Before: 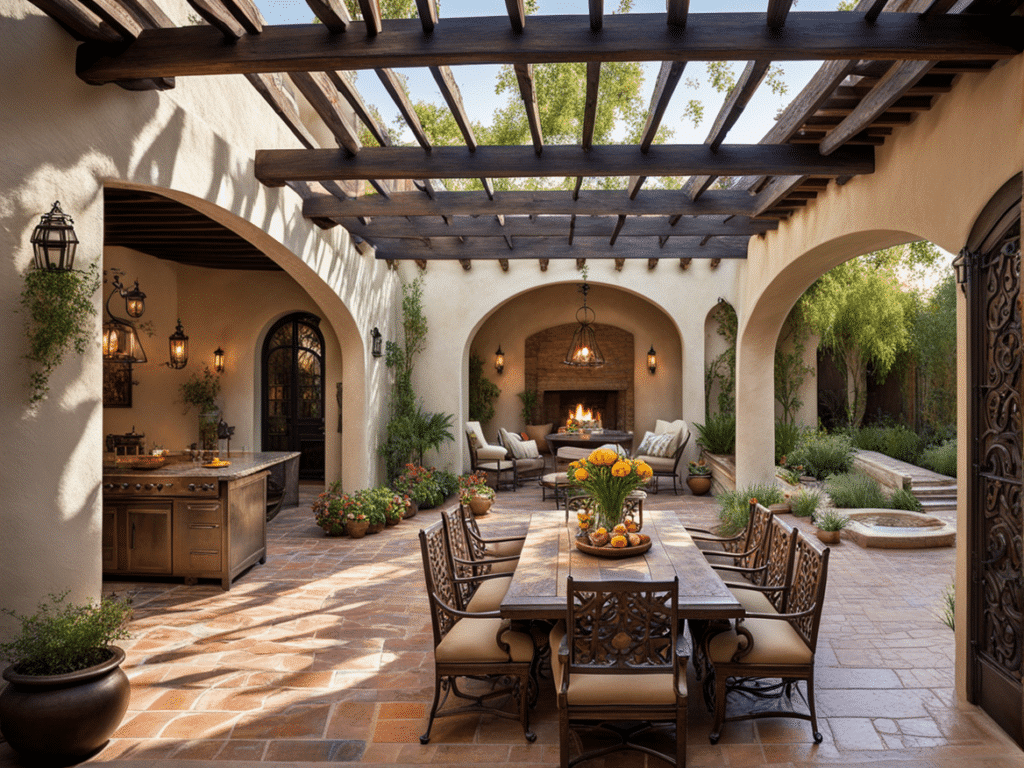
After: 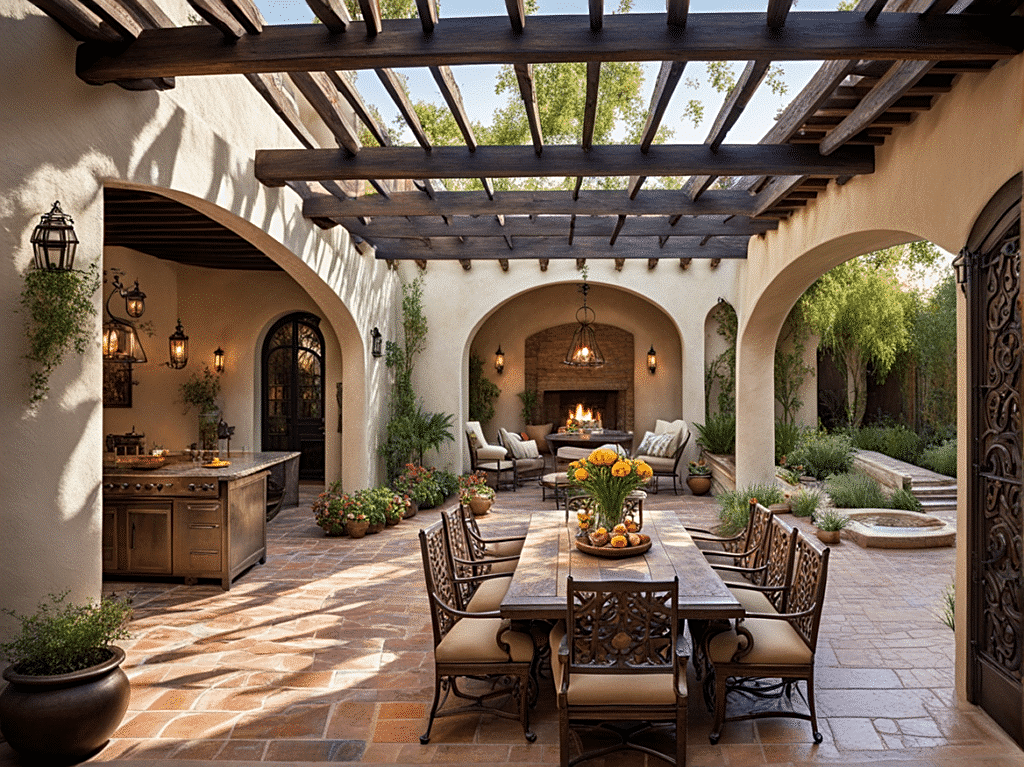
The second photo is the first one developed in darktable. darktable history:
crop: bottom 0.071%
shadows and highlights: radius 331.84, shadows 53.55, highlights -100, compress 94.63%, highlights color adjustment 73.23%, soften with gaussian
sharpen: on, module defaults
exposure: exposure 0.014 EV, compensate highlight preservation false
